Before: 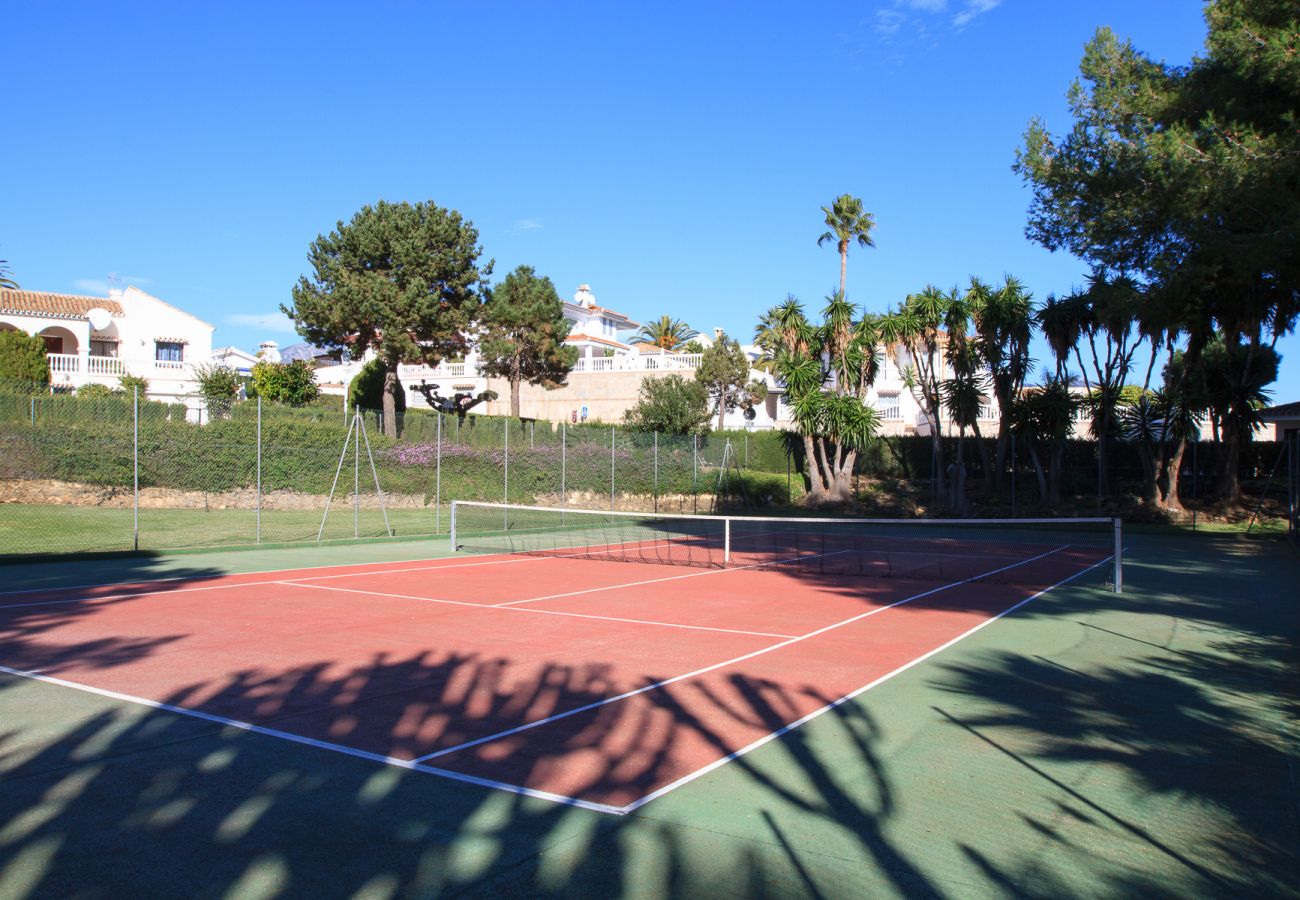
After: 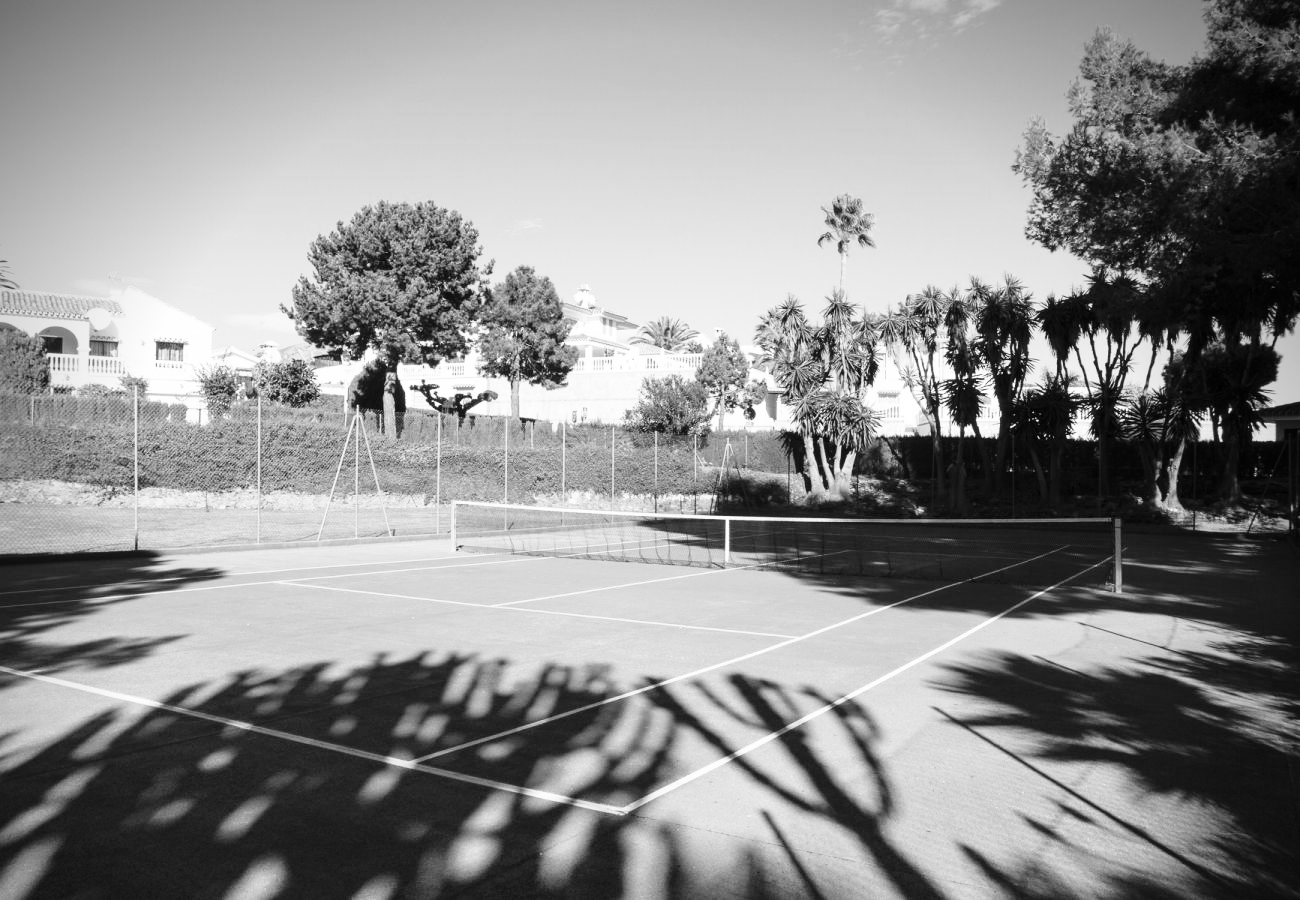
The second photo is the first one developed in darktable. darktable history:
monochrome: on, module defaults
vignetting: brightness -0.629, saturation -0.007, center (-0.028, 0.239)
base curve: curves: ch0 [(0, 0) (0.028, 0.03) (0.121, 0.232) (0.46, 0.748) (0.859, 0.968) (1, 1)], preserve colors none
